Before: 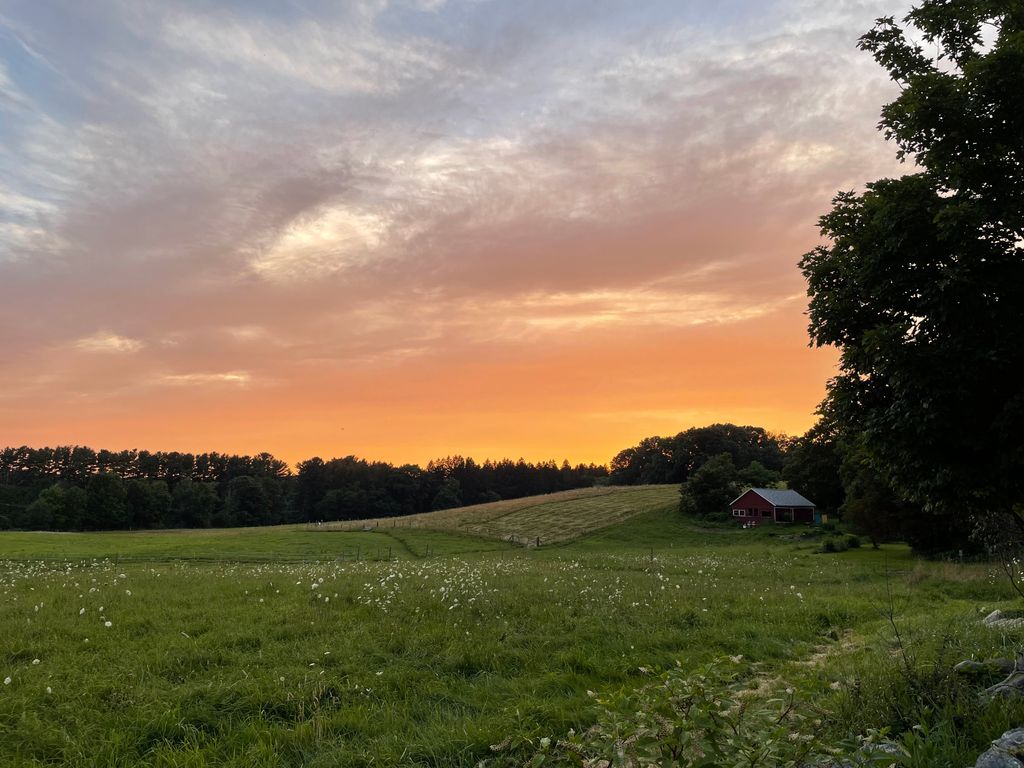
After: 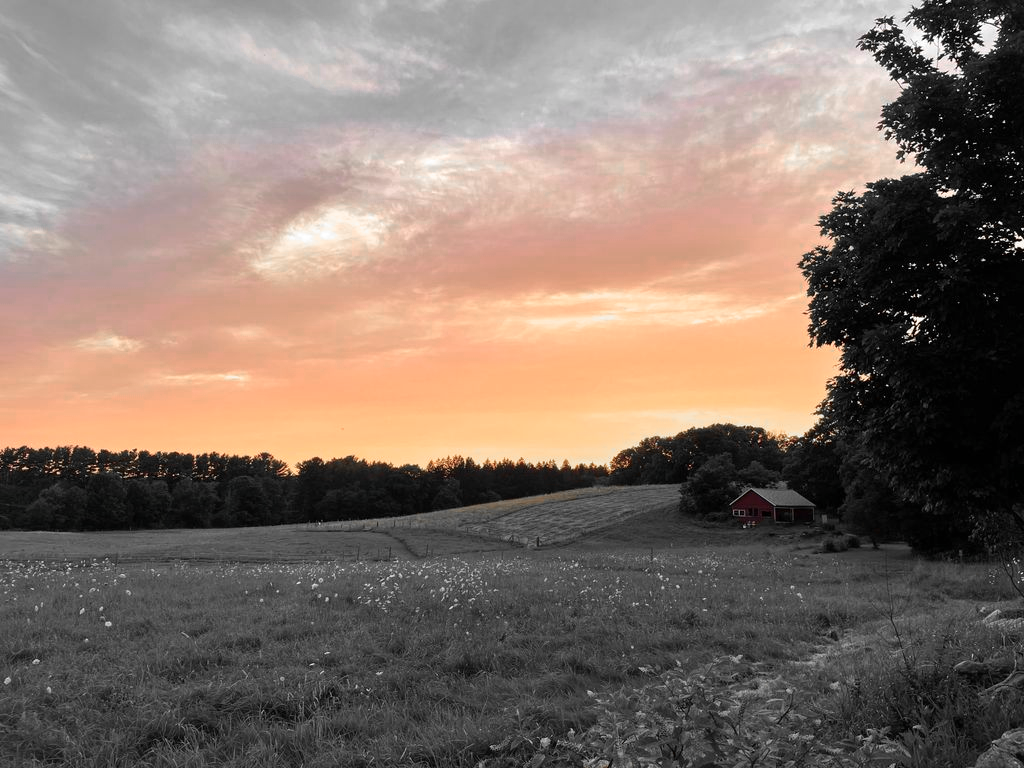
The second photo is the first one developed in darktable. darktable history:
color zones: curves: ch0 [(0, 0.65) (0.096, 0.644) (0.221, 0.539) (0.429, 0.5) (0.571, 0.5) (0.714, 0.5) (0.857, 0.5) (1, 0.65)]; ch1 [(0, 0.5) (0.143, 0.5) (0.257, -0.002) (0.429, 0.04) (0.571, -0.001) (0.714, -0.015) (0.857, 0.024) (1, 0.5)]
velvia: on, module defaults
